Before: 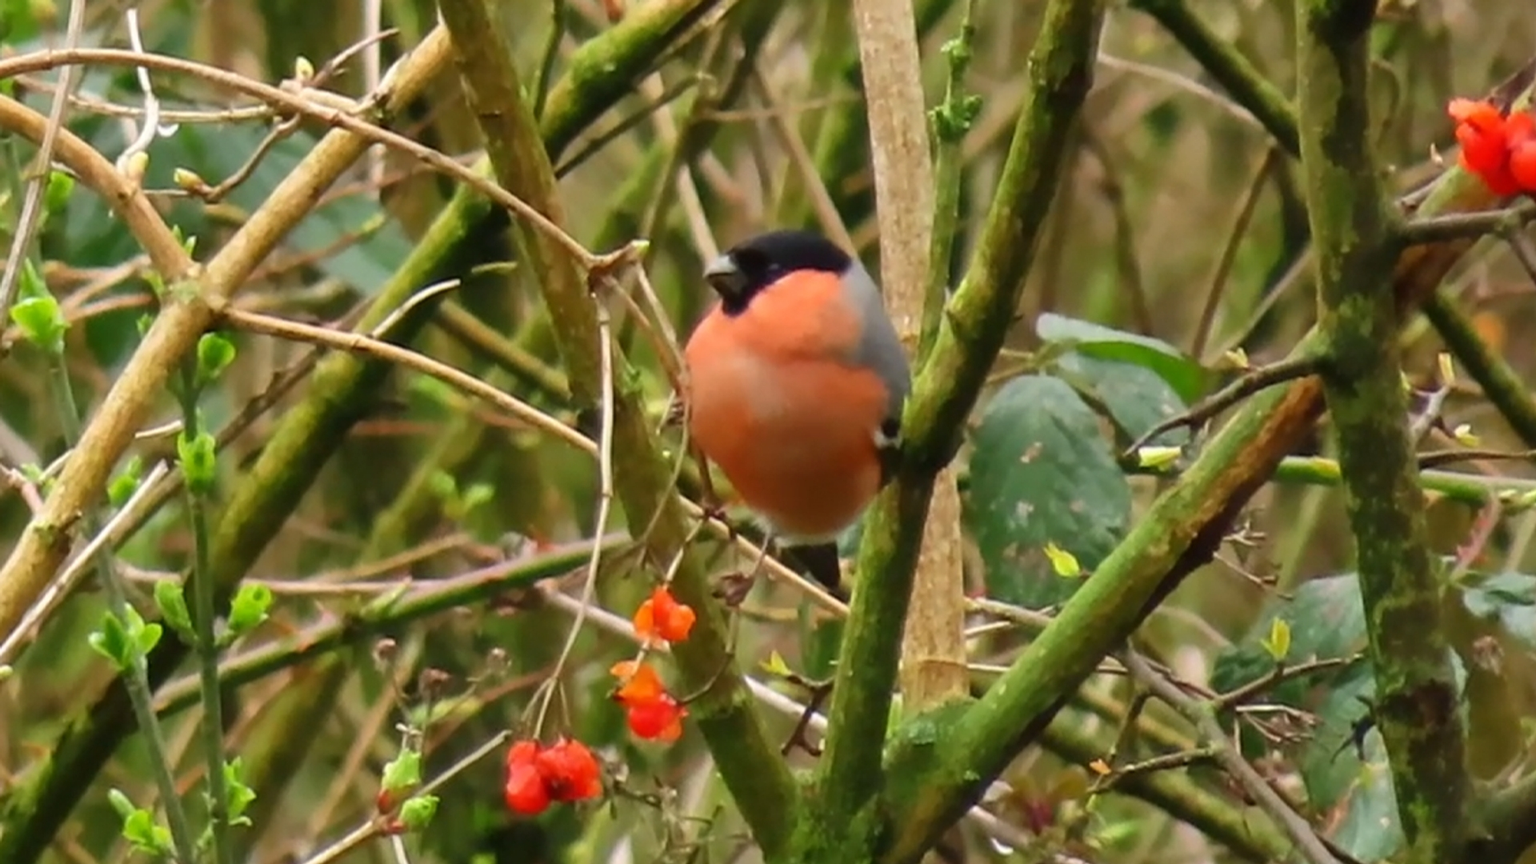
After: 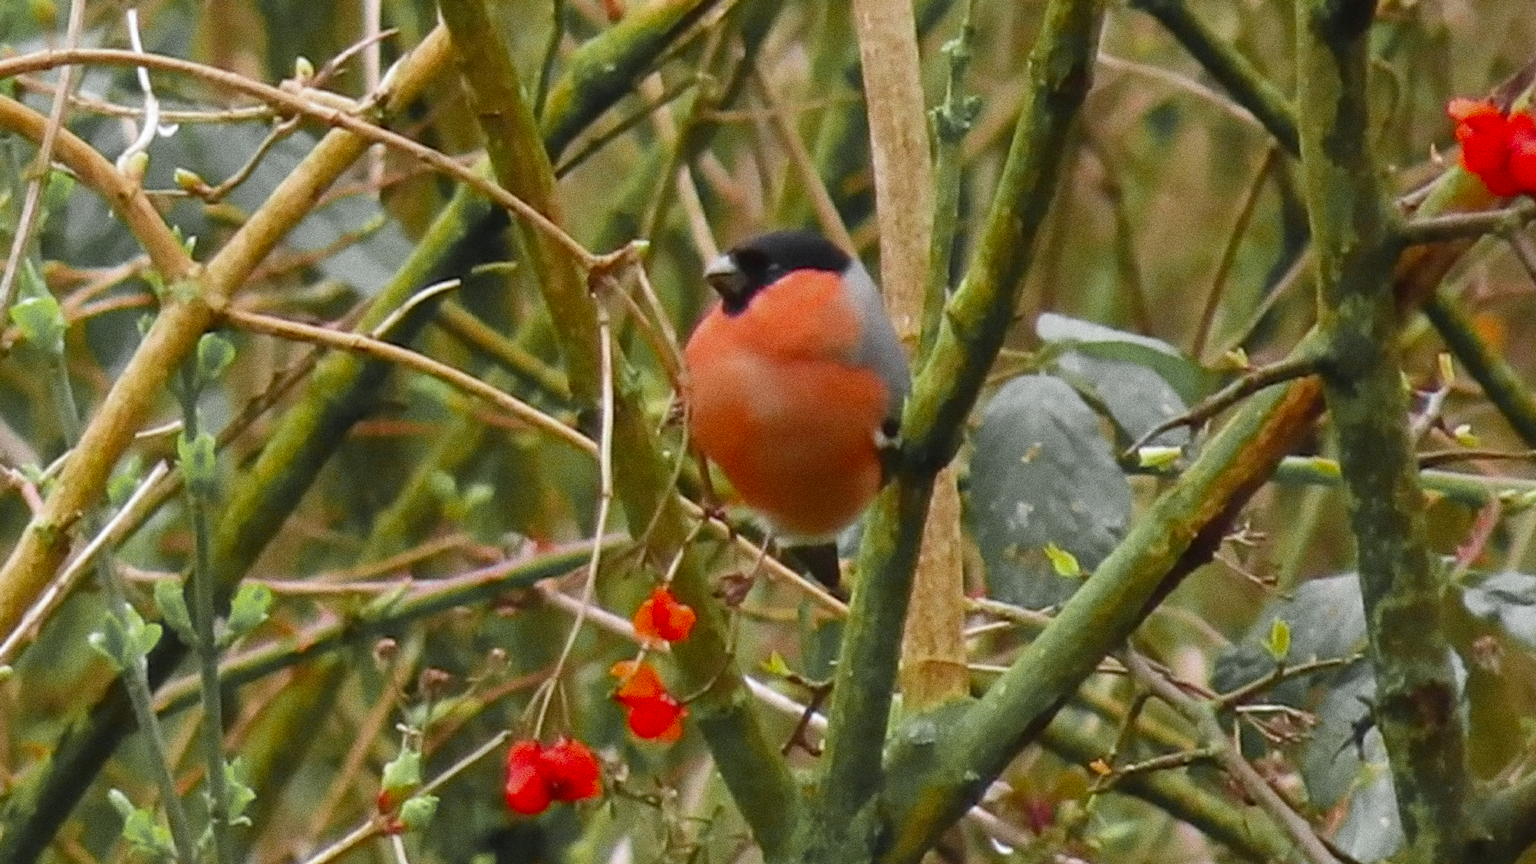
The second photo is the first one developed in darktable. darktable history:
grain: coarseness 0.09 ISO, strength 40%
contrast brightness saturation: contrast 0.03, brightness 0.06, saturation 0.13
color zones: curves: ch0 [(0.004, 0.388) (0.125, 0.392) (0.25, 0.404) (0.375, 0.5) (0.5, 0.5) (0.625, 0.5) (0.75, 0.5) (0.875, 0.5)]; ch1 [(0, 0.5) (0.125, 0.5) (0.25, 0.5) (0.375, 0.124) (0.524, 0.124) (0.645, 0.128) (0.789, 0.132) (0.914, 0.096) (0.998, 0.068)]
white balance: red 0.984, blue 1.059
